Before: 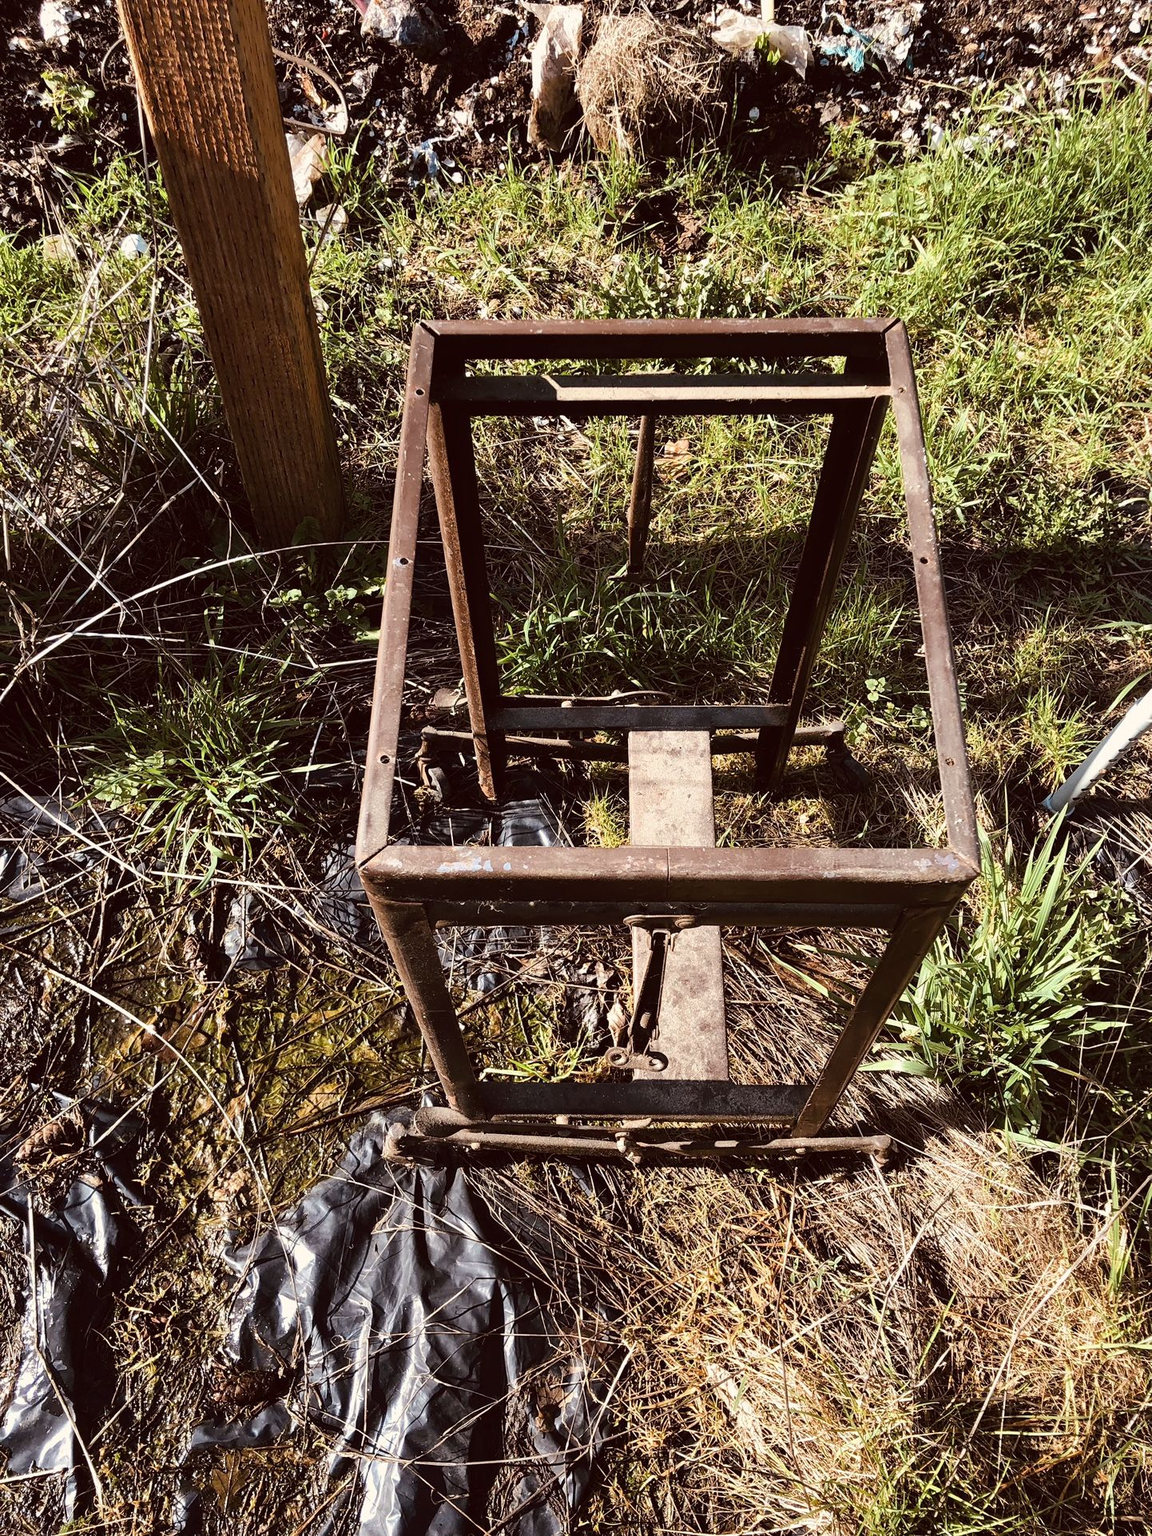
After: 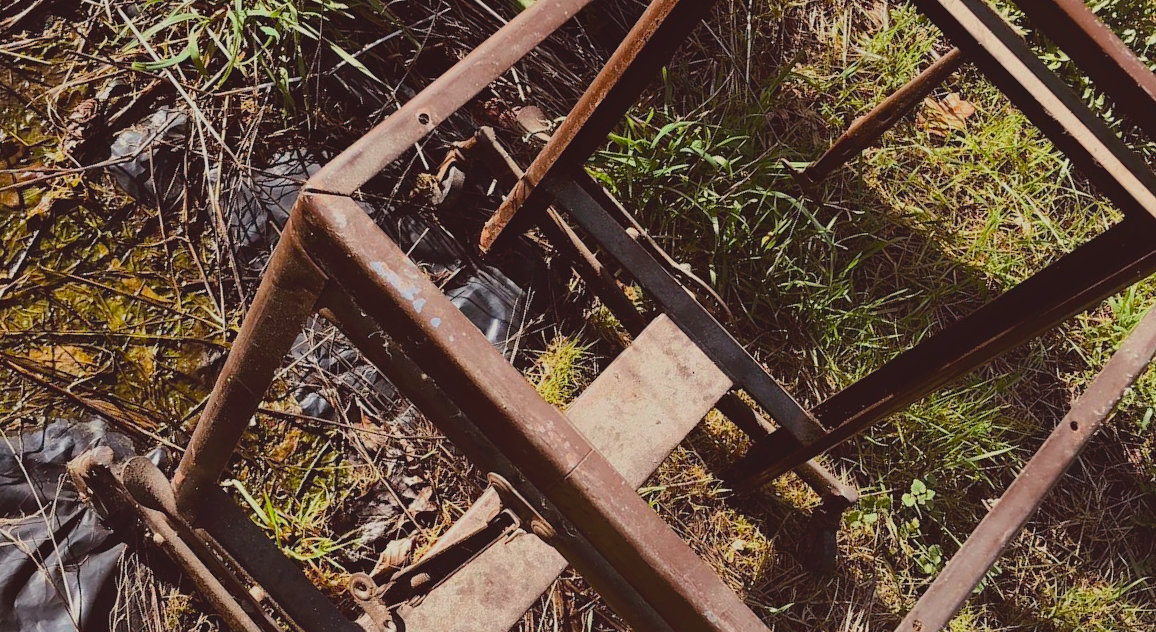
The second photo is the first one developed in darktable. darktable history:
crop and rotate: angle -45.52°, top 16.116%, right 0.876%, bottom 11.6%
local contrast: detail 69%
